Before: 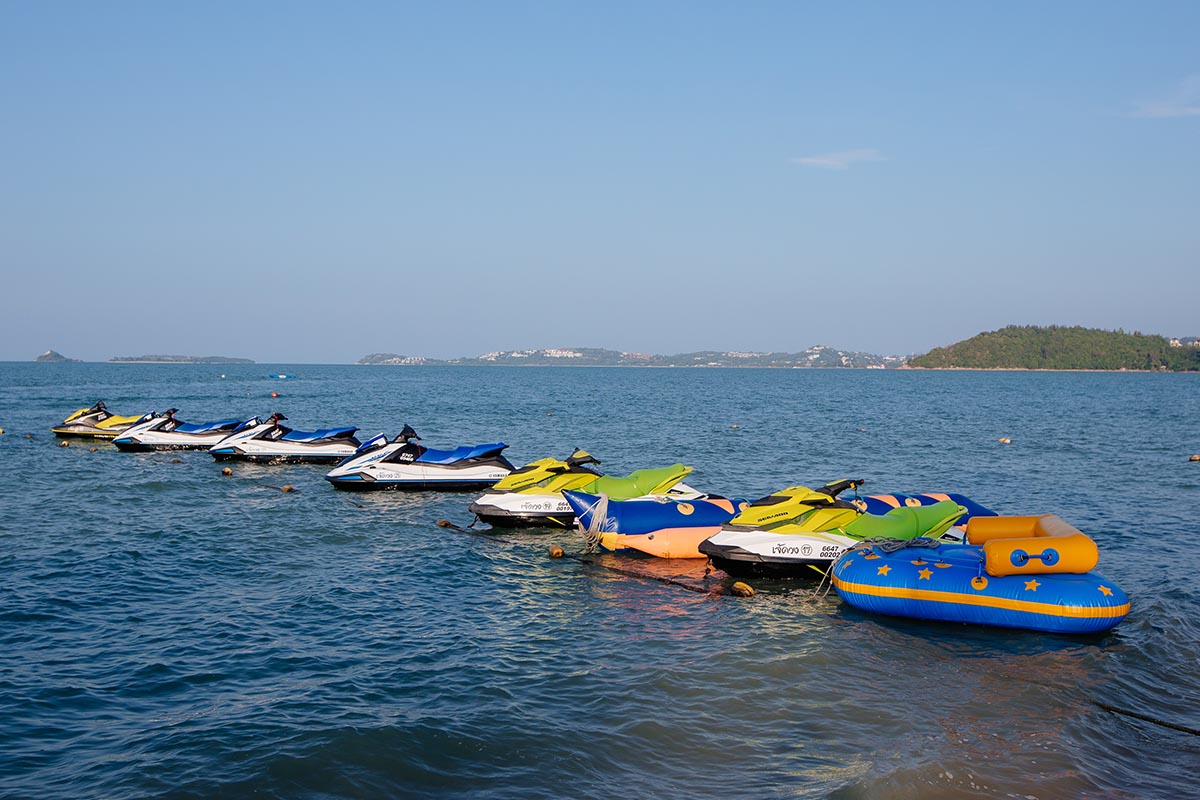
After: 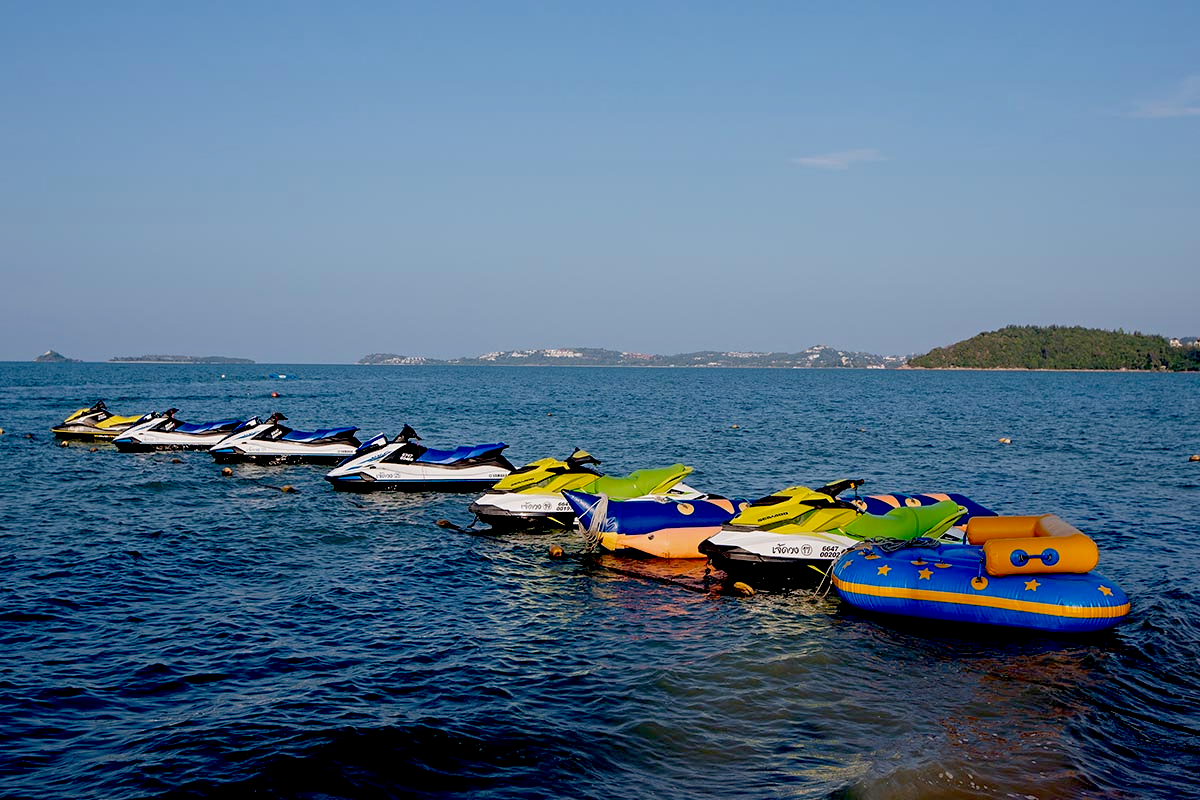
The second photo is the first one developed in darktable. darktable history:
exposure: black level correction 0.046, exposure -0.228 EV, compensate highlight preservation false
contrast equalizer: y [[0.5, 0.504, 0.515, 0.527, 0.535, 0.534], [0.5 ×6], [0.491, 0.387, 0.179, 0.068, 0.068, 0.068], [0 ×5, 0.023], [0 ×6]]
